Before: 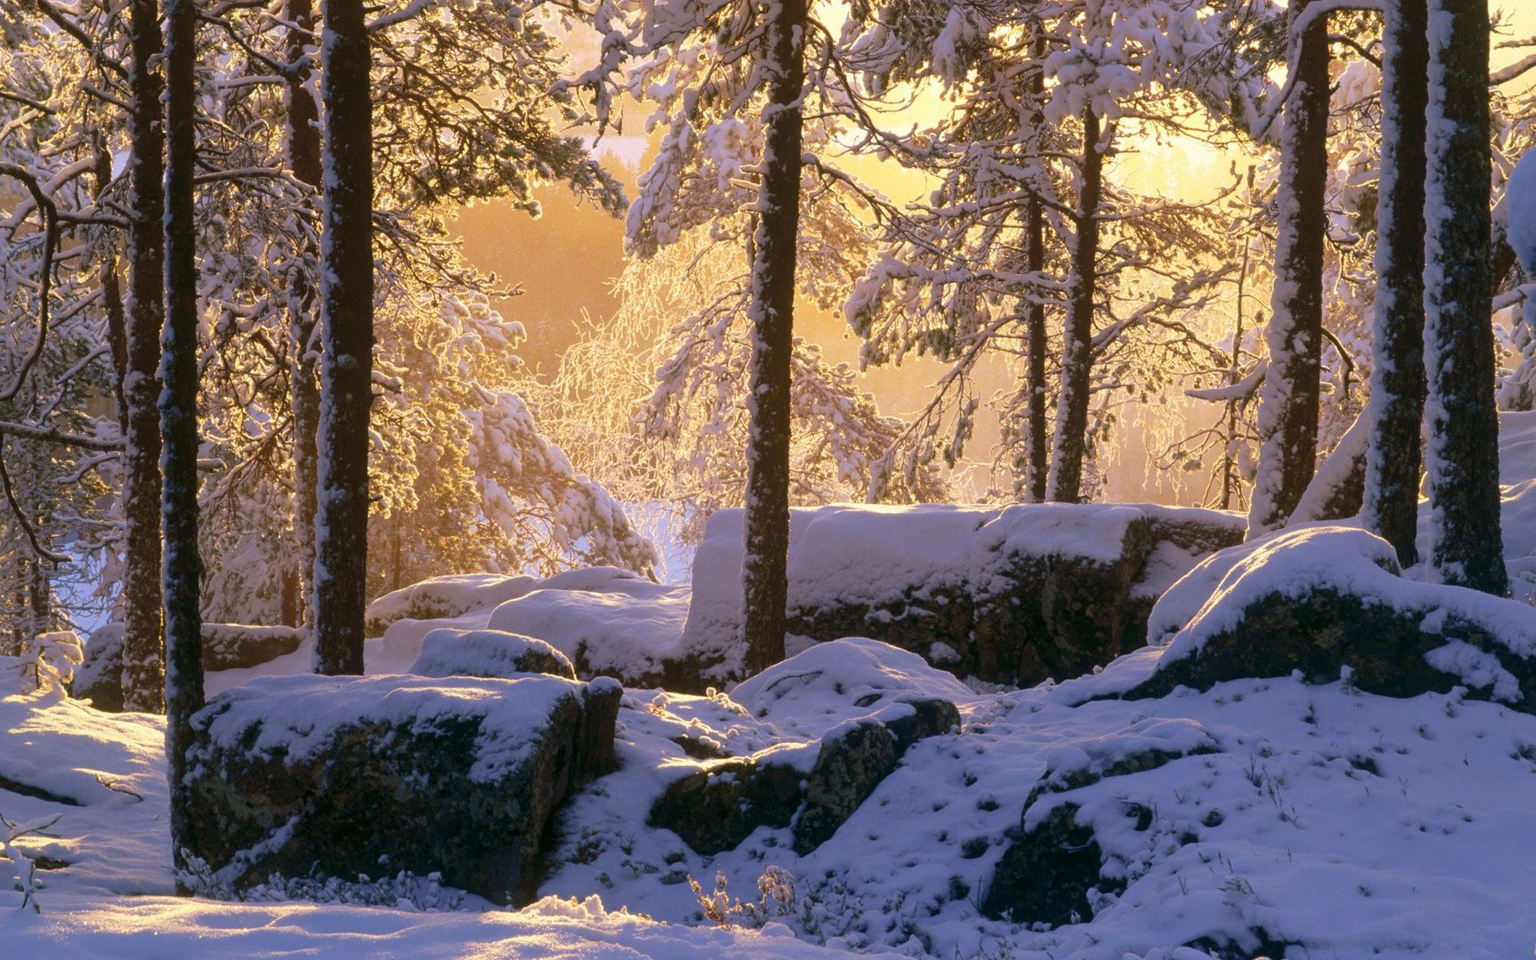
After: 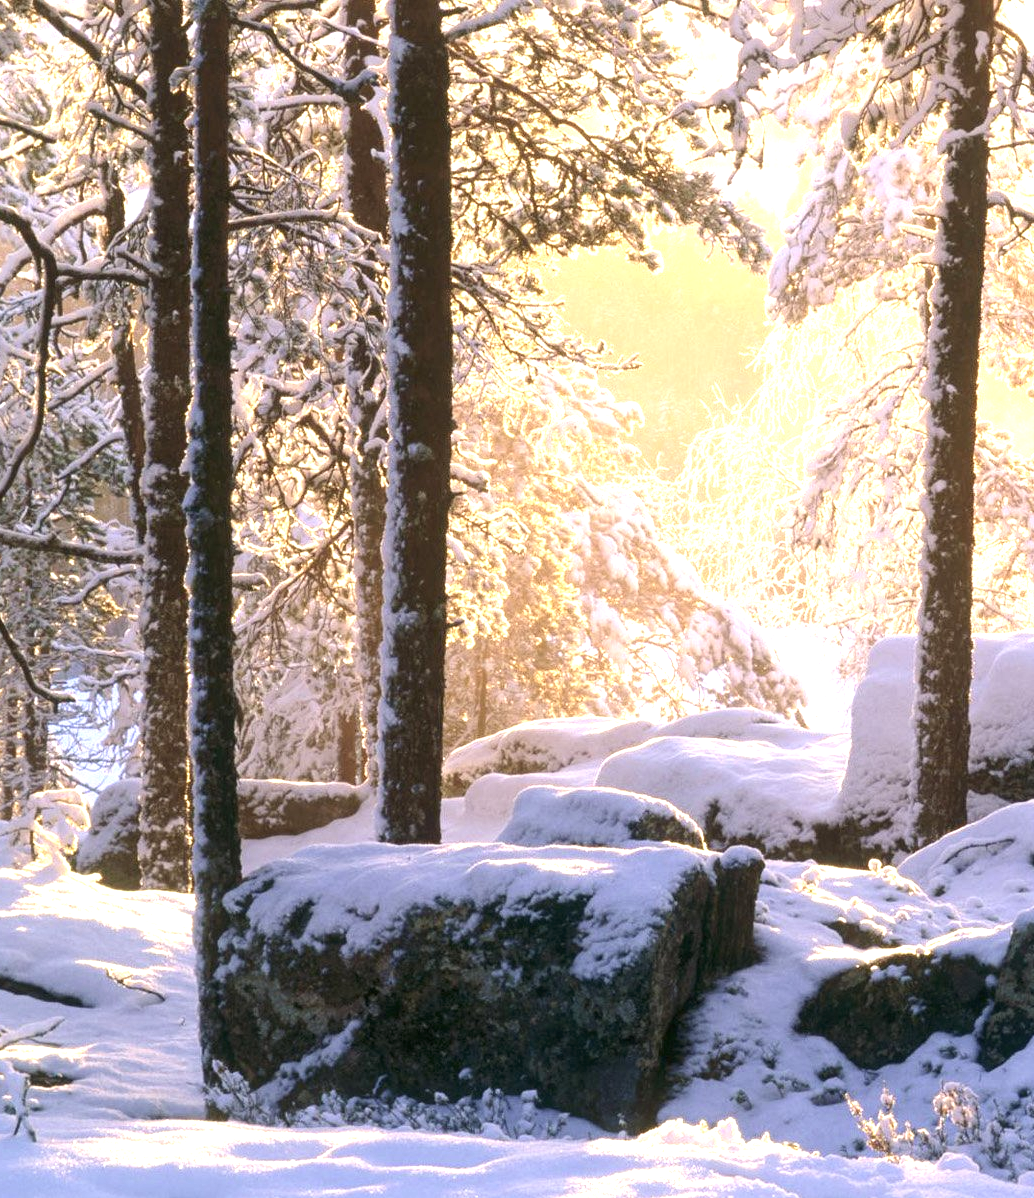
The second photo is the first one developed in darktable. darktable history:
contrast brightness saturation: contrast 0.096, saturation -0.365
color correction: highlights b* -0.033, saturation 1.12
crop: left 0.753%, right 45.342%, bottom 0.088%
exposure: black level correction 0, exposure 1.482 EV, compensate exposure bias true, compensate highlight preservation false
